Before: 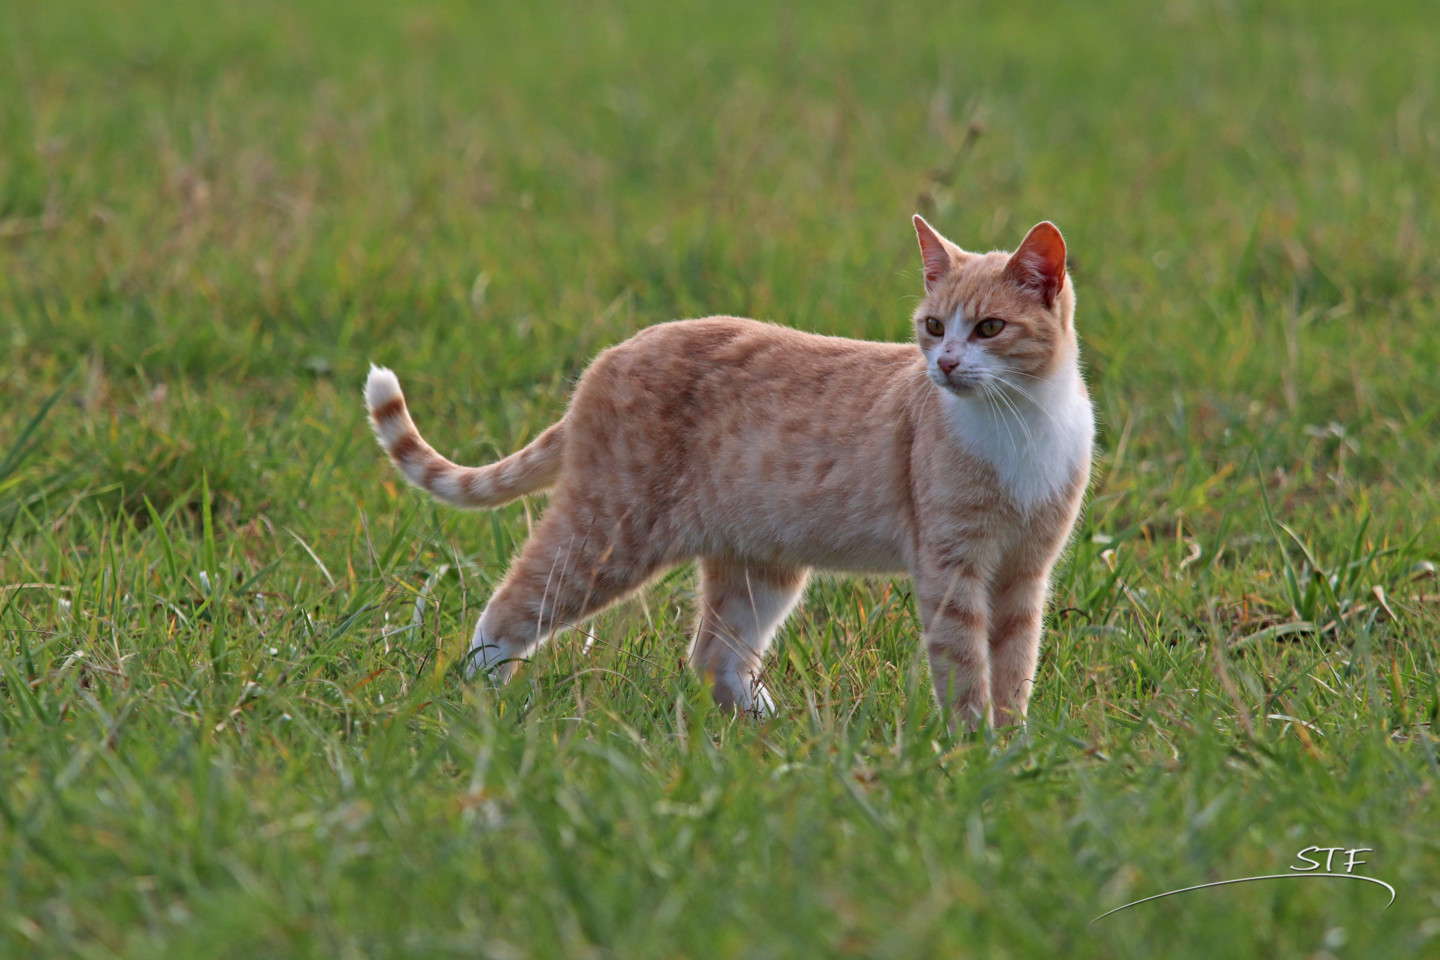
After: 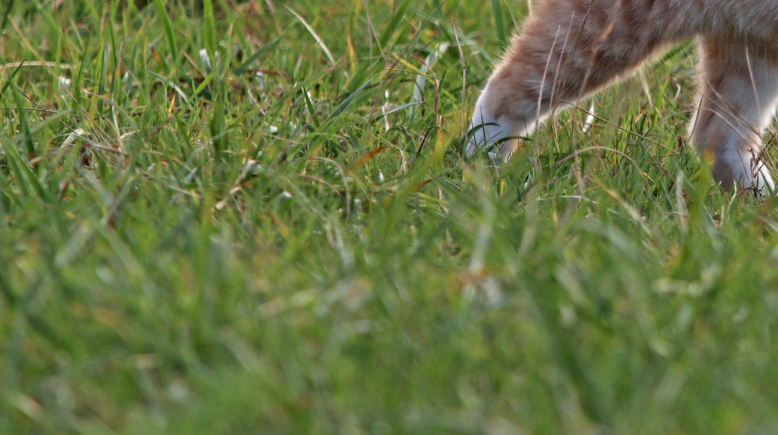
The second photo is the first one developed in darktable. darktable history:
crop and rotate: top 54.44%, right 45.92%, bottom 0.218%
local contrast: on, module defaults
